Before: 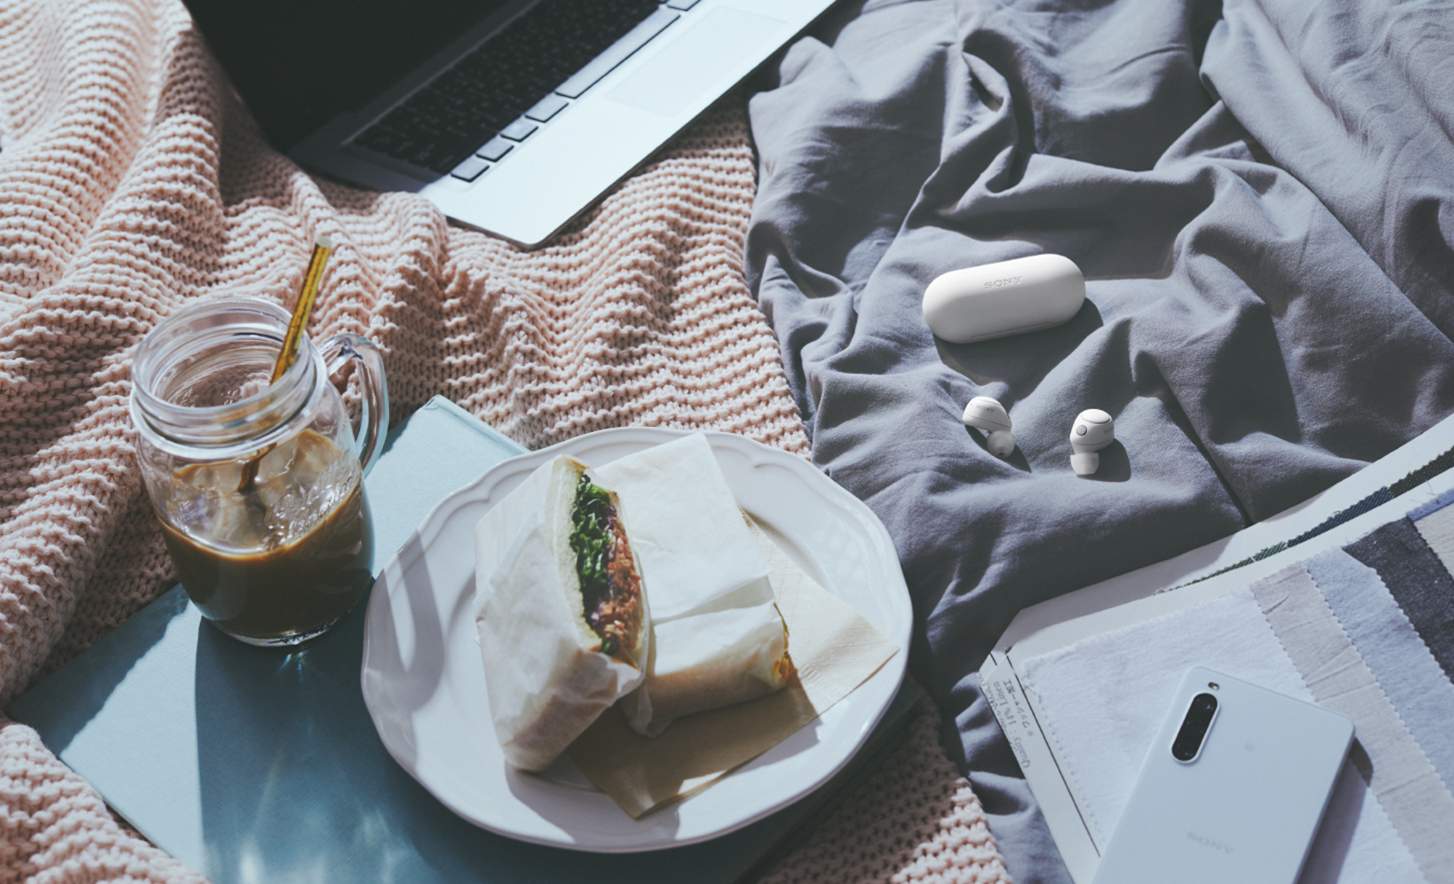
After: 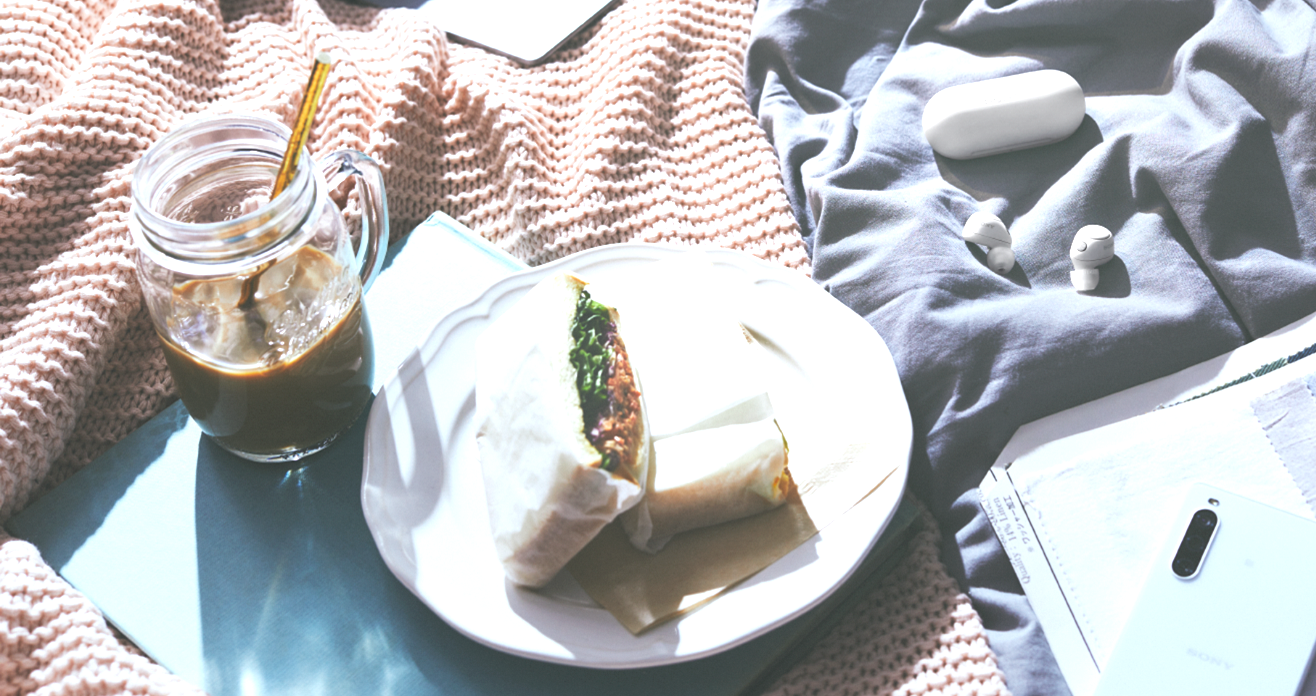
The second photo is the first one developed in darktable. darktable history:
crop: top 20.916%, right 9.437%, bottom 0.316%
exposure: black level correction 0, exposure 1.015 EV, compensate exposure bias true, compensate highlight preservation false
